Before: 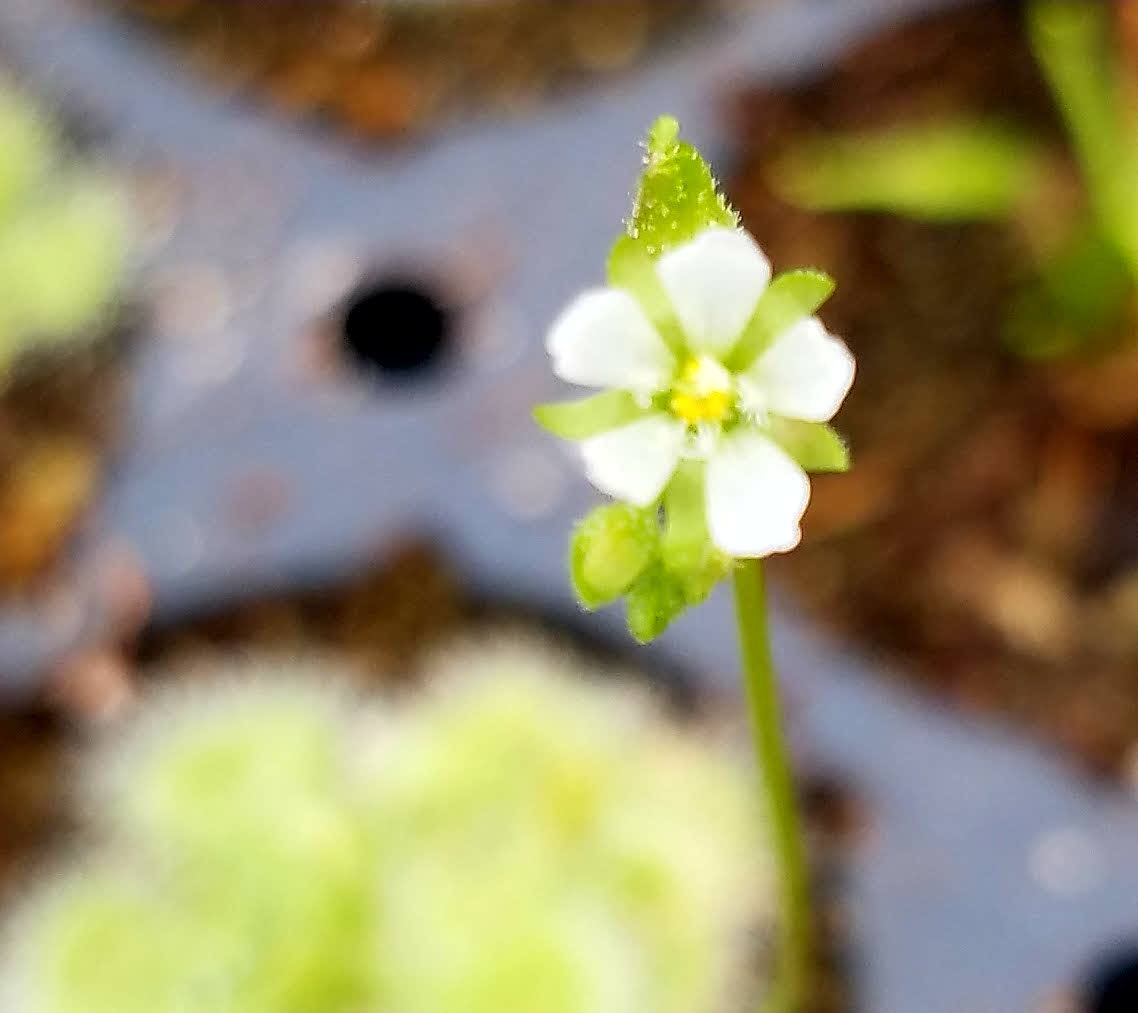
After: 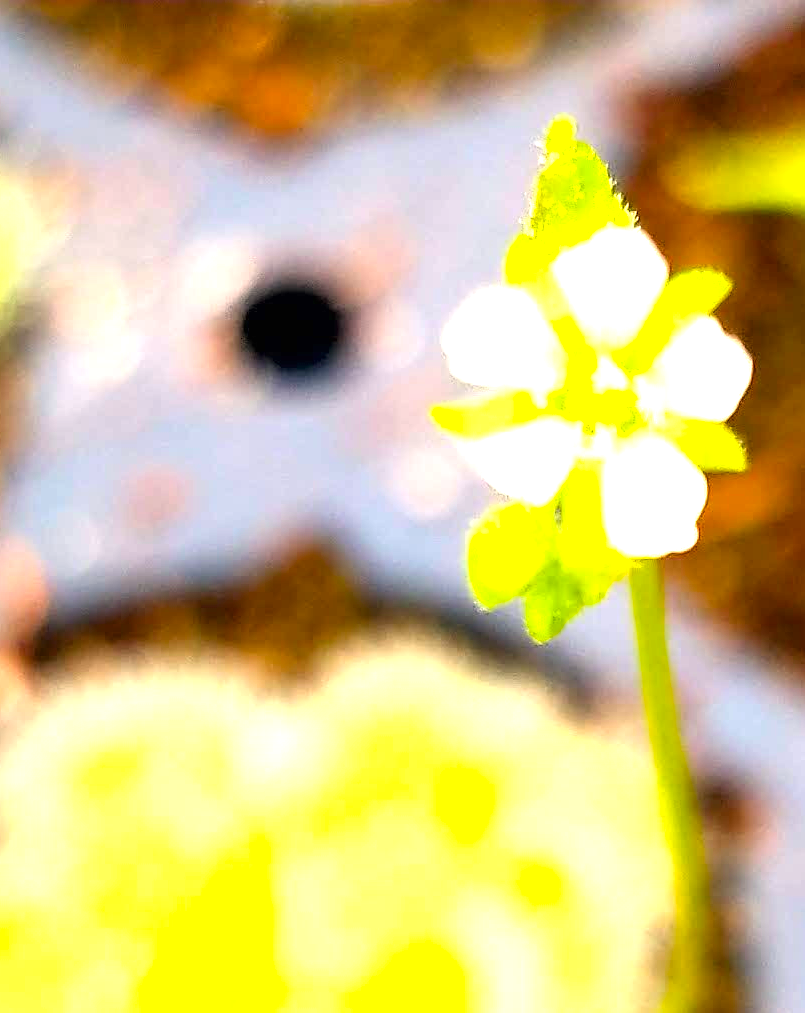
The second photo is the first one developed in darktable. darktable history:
color balance rgb: perceptual saturation grading › global saturation 25%, global vibrance 20%
white balance: red 1.045, blue 0.932
exposure: black level correction 0, exposure 1.198 EV, compensate exposure bias true, compensate highlight preservation false
crop and rotate: left 9.061%, right 20.142%
